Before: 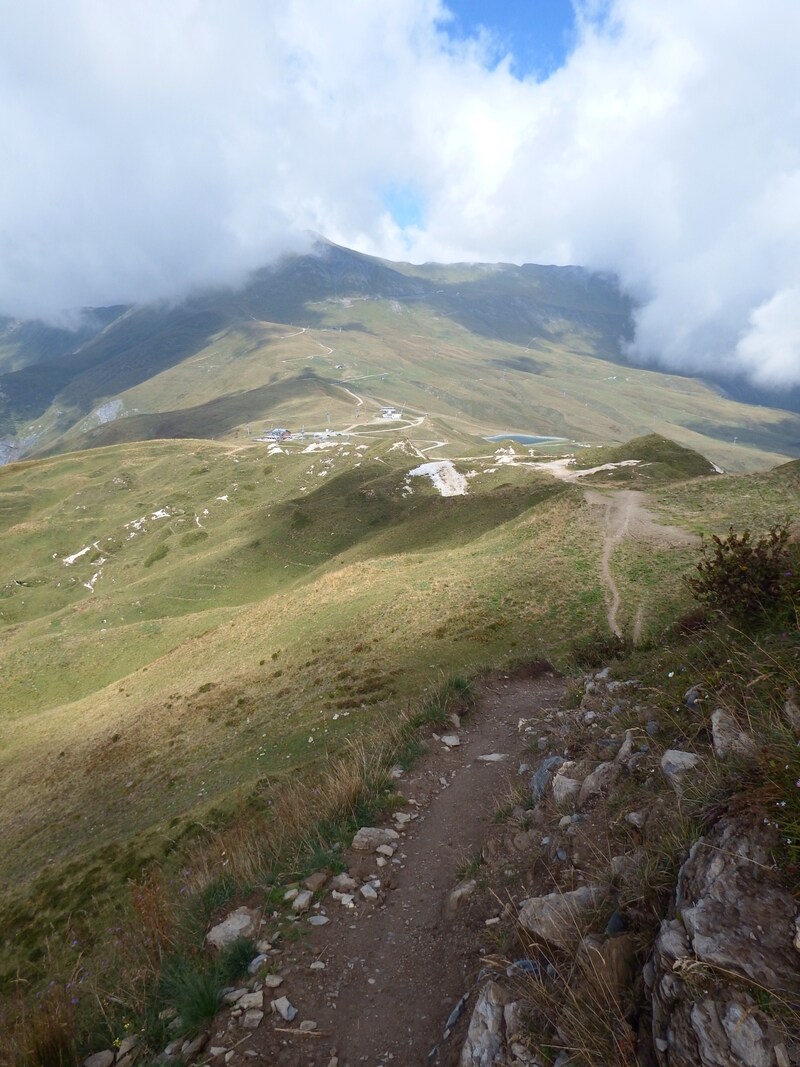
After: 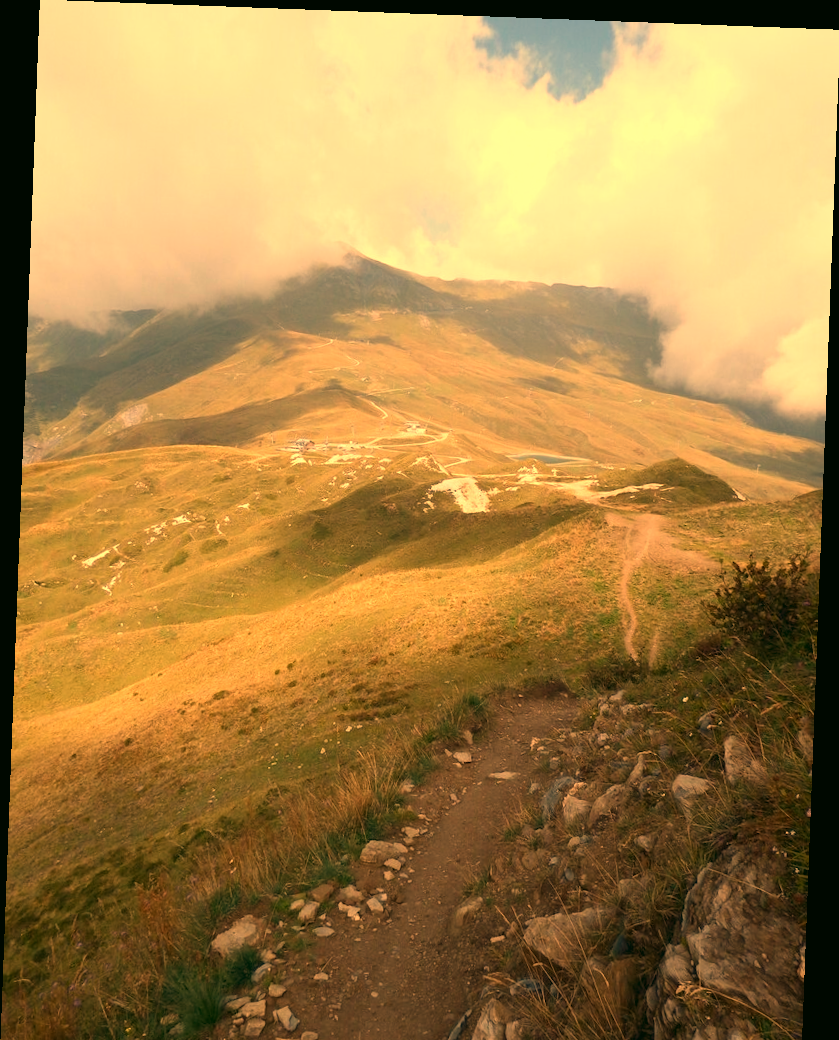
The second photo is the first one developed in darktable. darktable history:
rotate and perspective: rotation 2.17°, automatic cropping off
crop and rotate: top 0%, bottom 5.097%
color correction: highlights a* -0.482, highlights b* 9.48, shadows a* -9.48, shadows b* 0.803
white balance: red 1.467, blue 0.684
